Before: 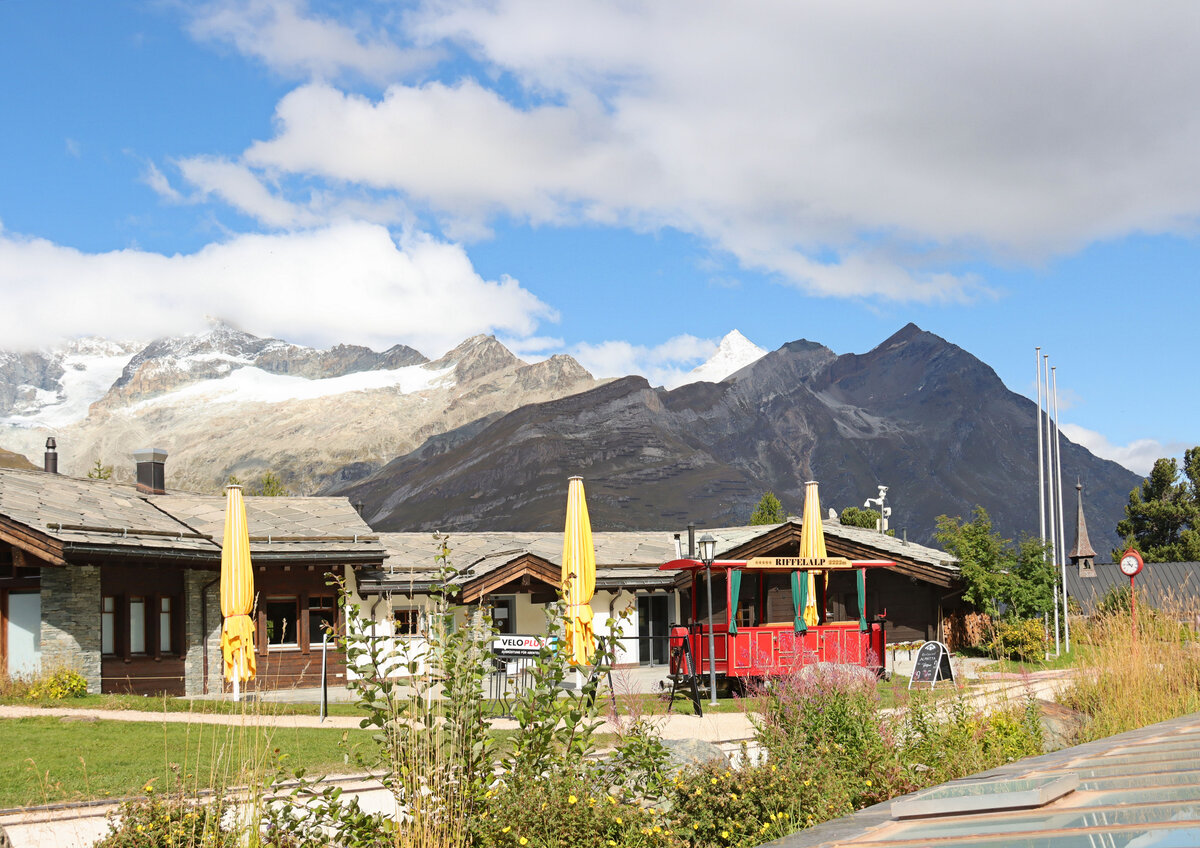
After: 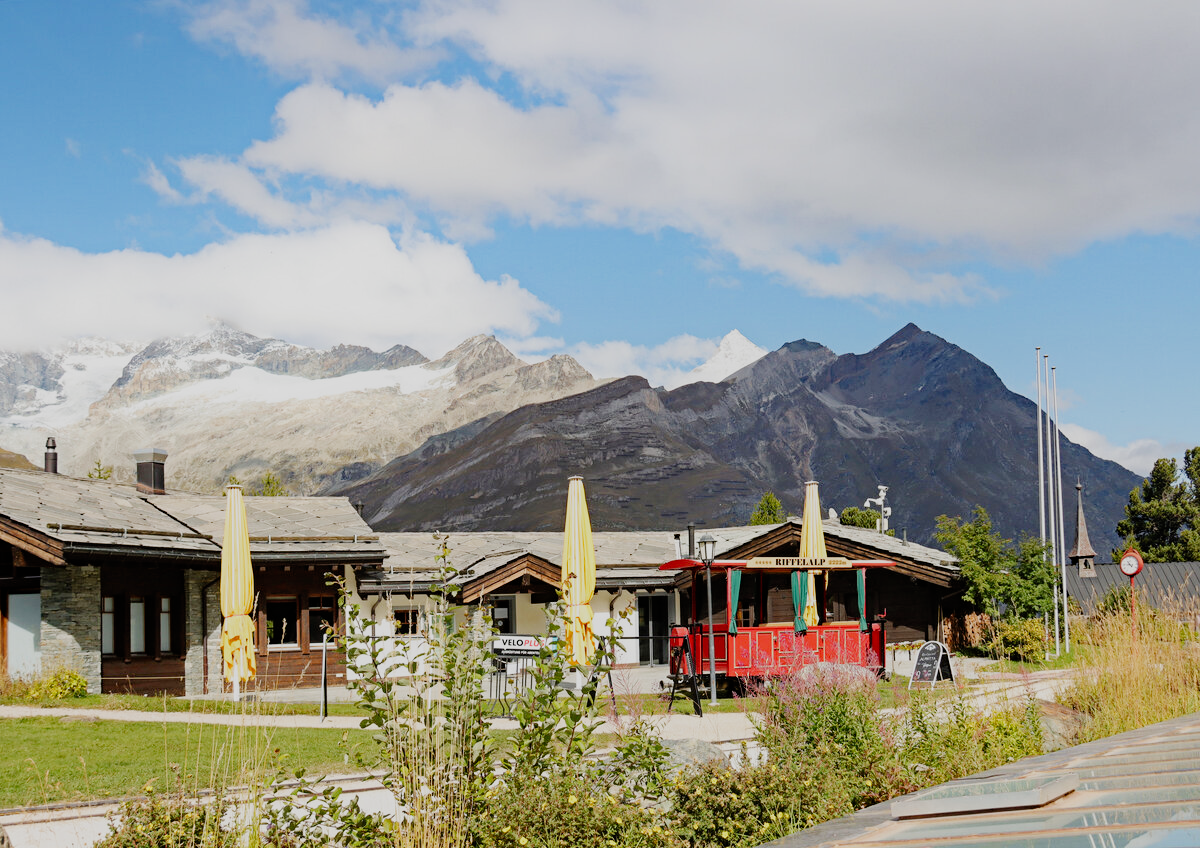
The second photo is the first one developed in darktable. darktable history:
haze removal: compatibility mode true, adaptive false
shadows and highlights: shadows -70.28, highlights 36.67, soften with gaussian
filmic rgb: black relative exposure -7.65 EV, white relative exposure 4.56 EV, threshold 3.03 EV, hardness 3.61, contrast 1.052, preserve chrominance no, color science v4 (2020), enable highlight reconstruction true
